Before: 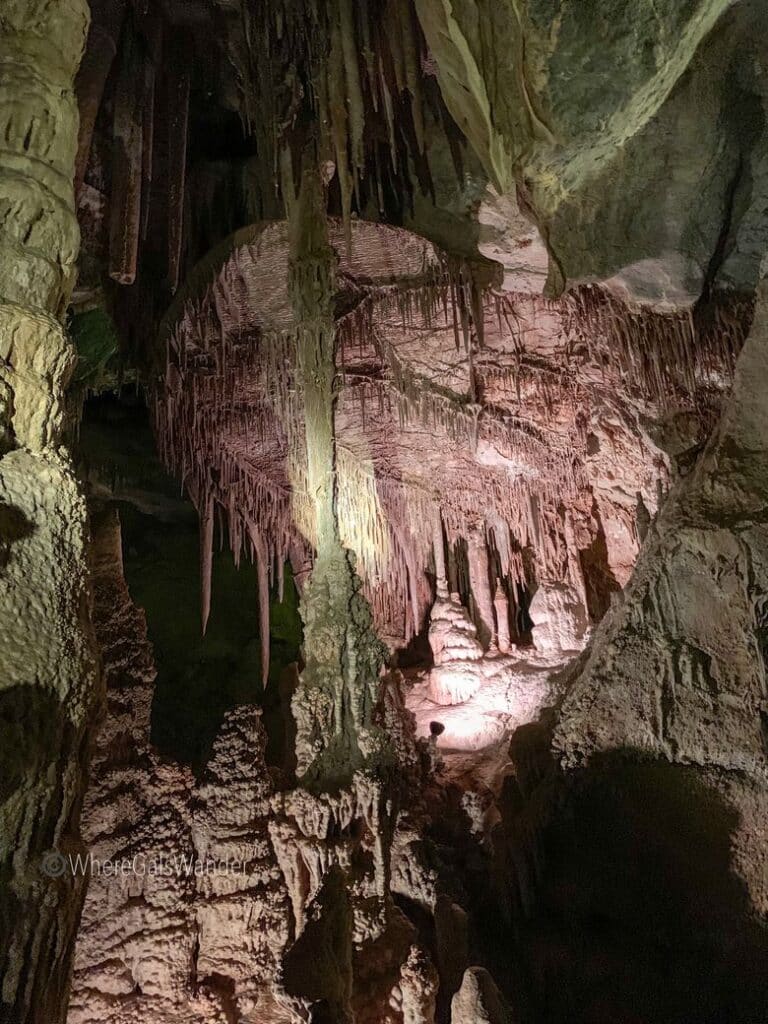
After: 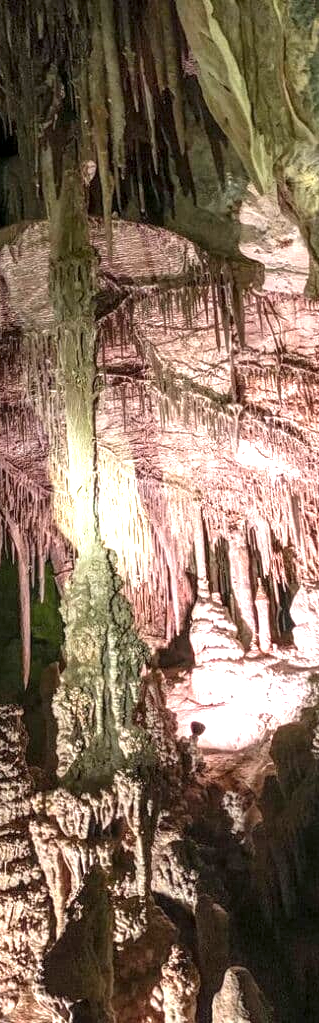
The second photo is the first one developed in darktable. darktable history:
crop: left 31.197%, right 27.148%
local contrast: on, module defaults
exposure: black level correction 0, exposure 1.199 EV, compensate highlight preservation false
